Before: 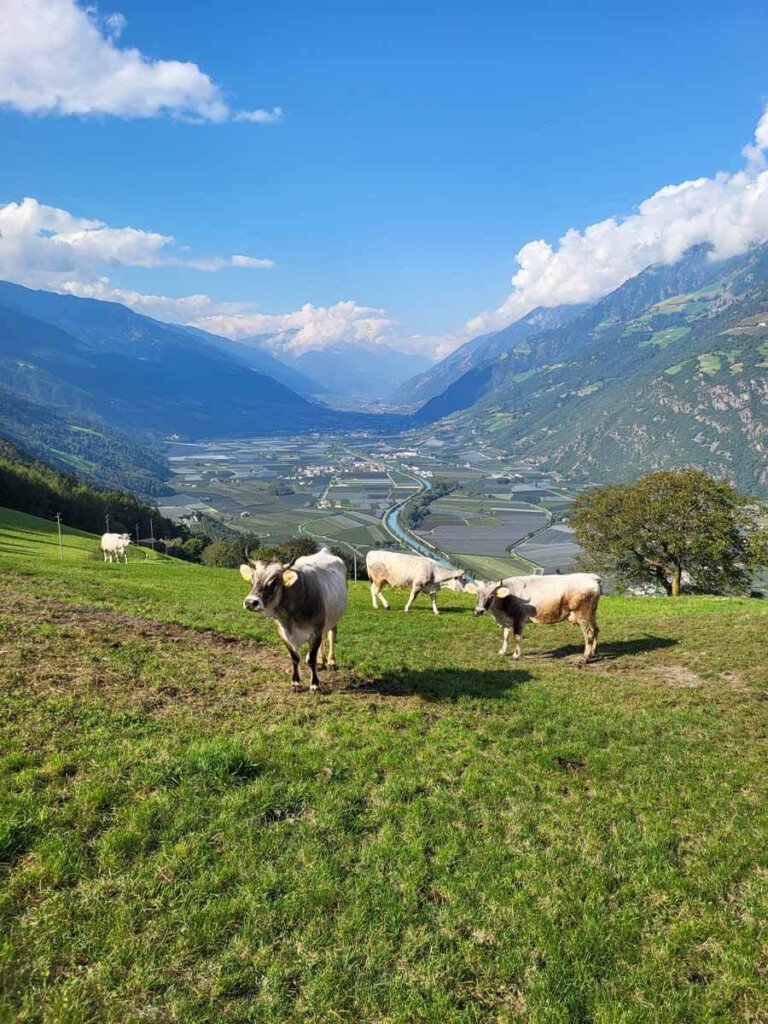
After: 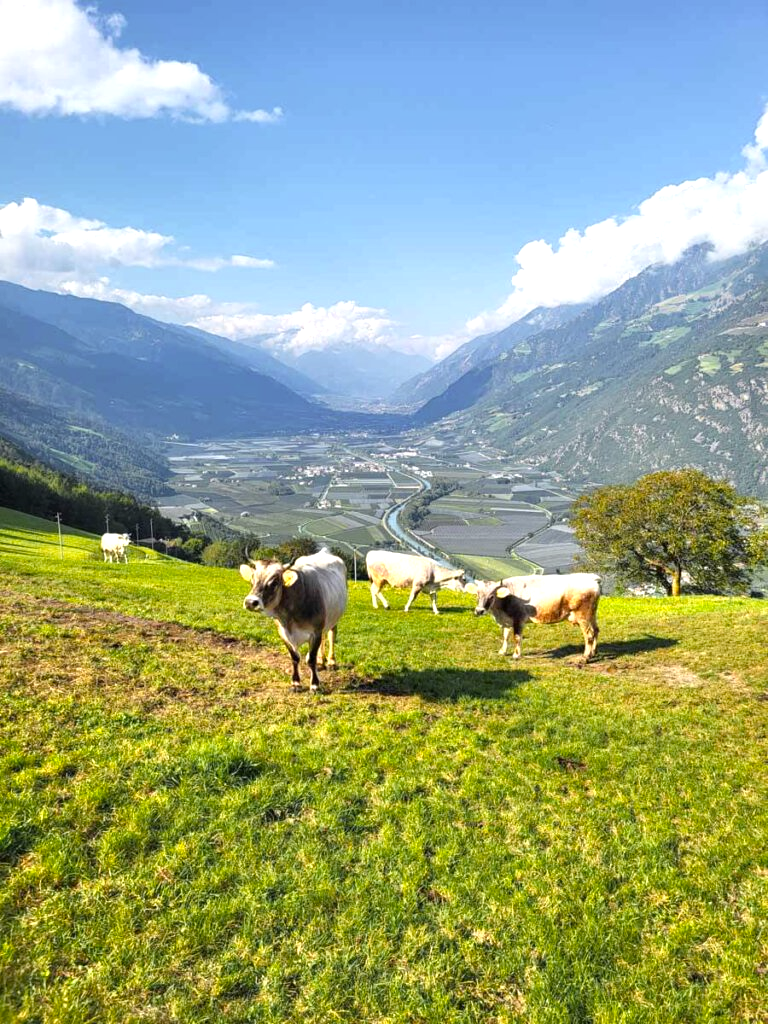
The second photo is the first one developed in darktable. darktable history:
color zones: curves: ch0 [(0, 0.511) (0.143, 0.531) (0.286, 0.56) (0.429, 0.5) (0.571, 0.5) (0.714, 0.5) (0.857, 0.5) (1, 0.5)]; ch1 [(0, 0.525) (0.143, 0.705) (0.286, 0.715) (0.429, 0.35) (0.571, 0.35) (0.714, 0.35) (0.857, 0.4) (1, 0.4)]; ch2 [(0, 0.572) (0.143, 0.512) (0.286, 0.473) (0.429, 0.45) (0.571, 0.5) (0.714, 0.5) (0.857, 0.518) (1, 0.518)]
exposure: exposure 0.569 EV, compensate exposure bias true, compensate highlight preservation false
